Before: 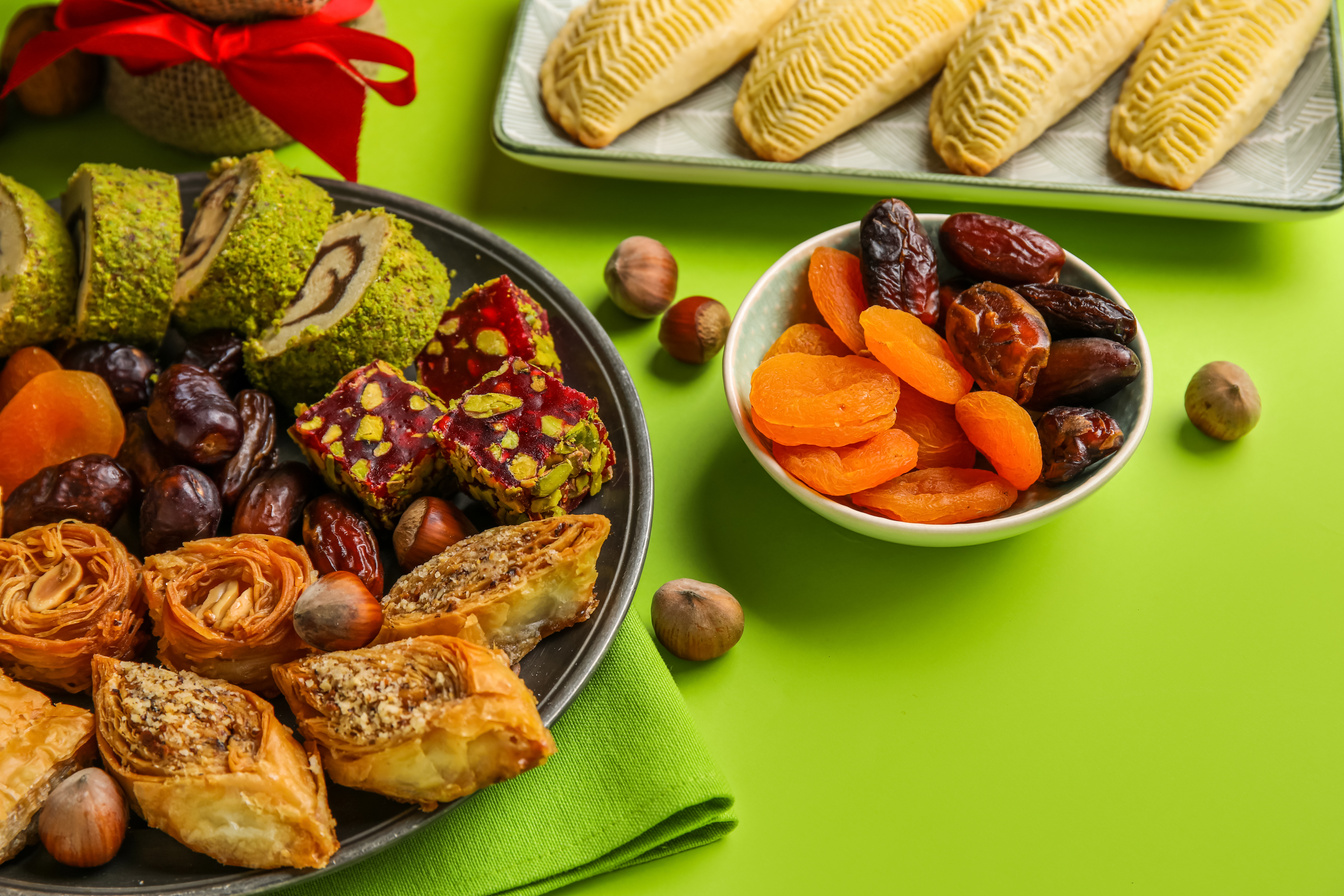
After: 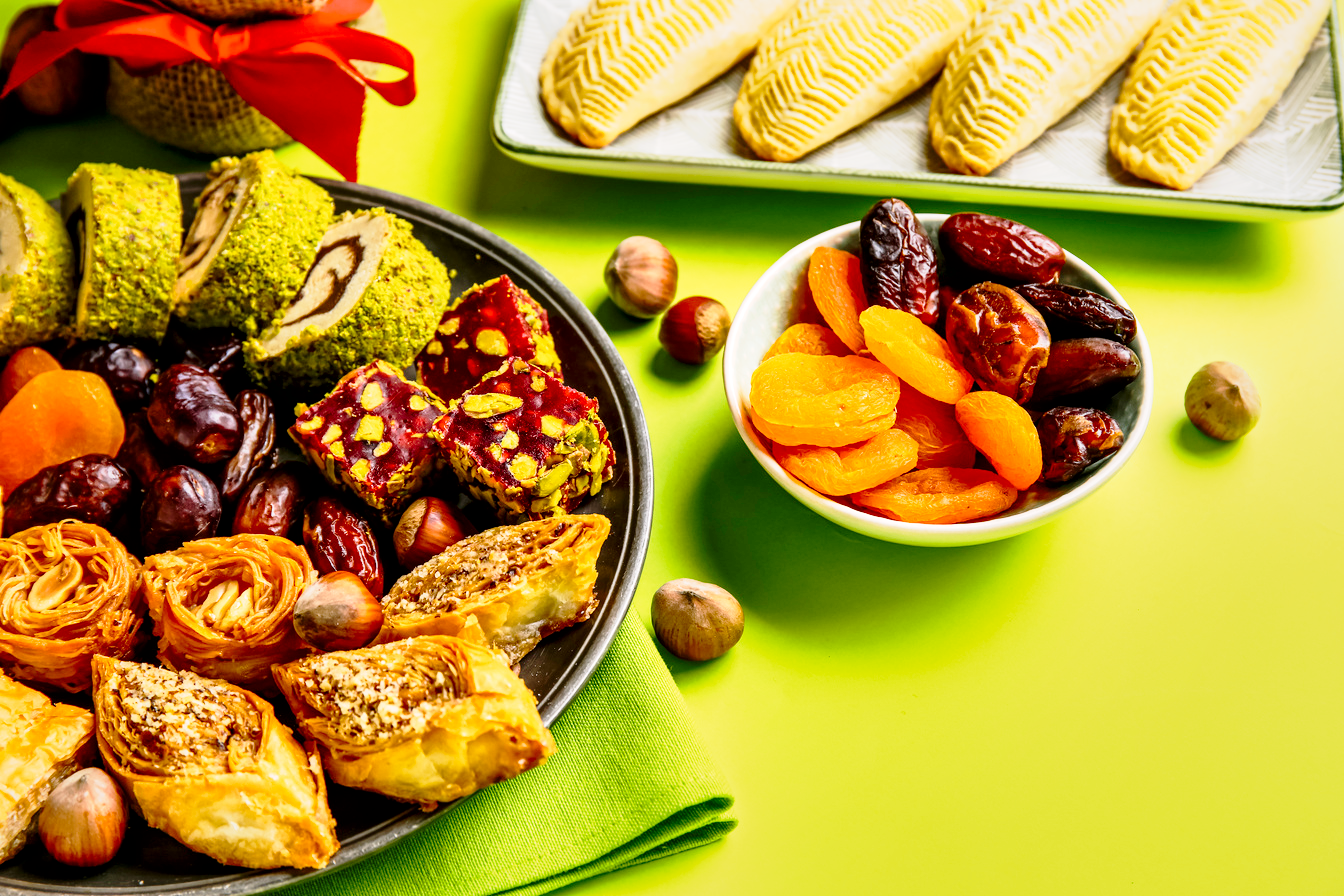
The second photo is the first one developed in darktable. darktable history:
exposure: black level correction 0, exposure 0.701 EV, compensate highlight preservation false
color balance rgb: highlights gain › chroma 2.002%, highlights gain › hue 288.67°, perceptual saturation grading › global saturation 3.683%, global vibrance 20%
tone curve: curves: ch0 [(0.003, 0.003) (0.104, 0.026) (0.236, 0.181) (0.401, 0.443) (0.495, 0.55) (0.625, 0.67) (0.819, 0.841) (0.96, 0.899)]; ch1 [(0, 0) (0.161, 0.092) (0.37, 0.302) (0.424, 0.402) (0.45, 0.466) (0.495, 0.51) (0.573, 0.571) (0.638, 0.641) (0.751, 0.741) (1, 1)]; ch2 [(0, 0) (0.352, 0.403) (0.466, 0.443) (0.524, 0.526) (0.56, 0.556) (1, 1)], preserve colors none
local contrast: mode bilateral grid, contrast 99, coarseness 100, detail 165%, midtone range 0.2
